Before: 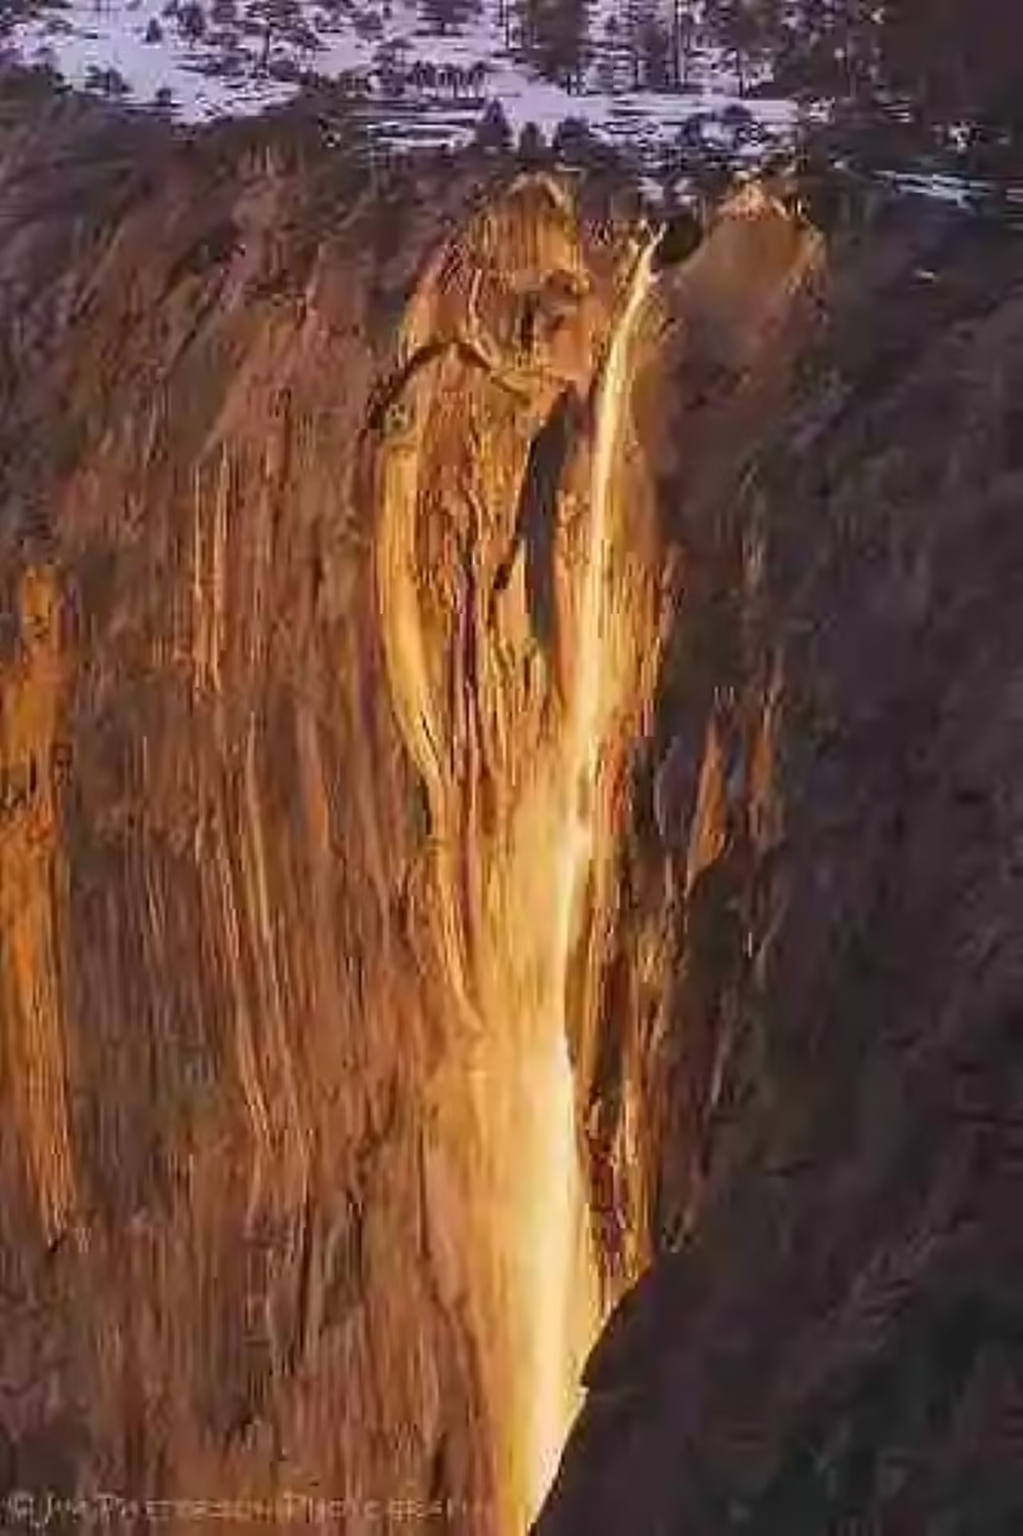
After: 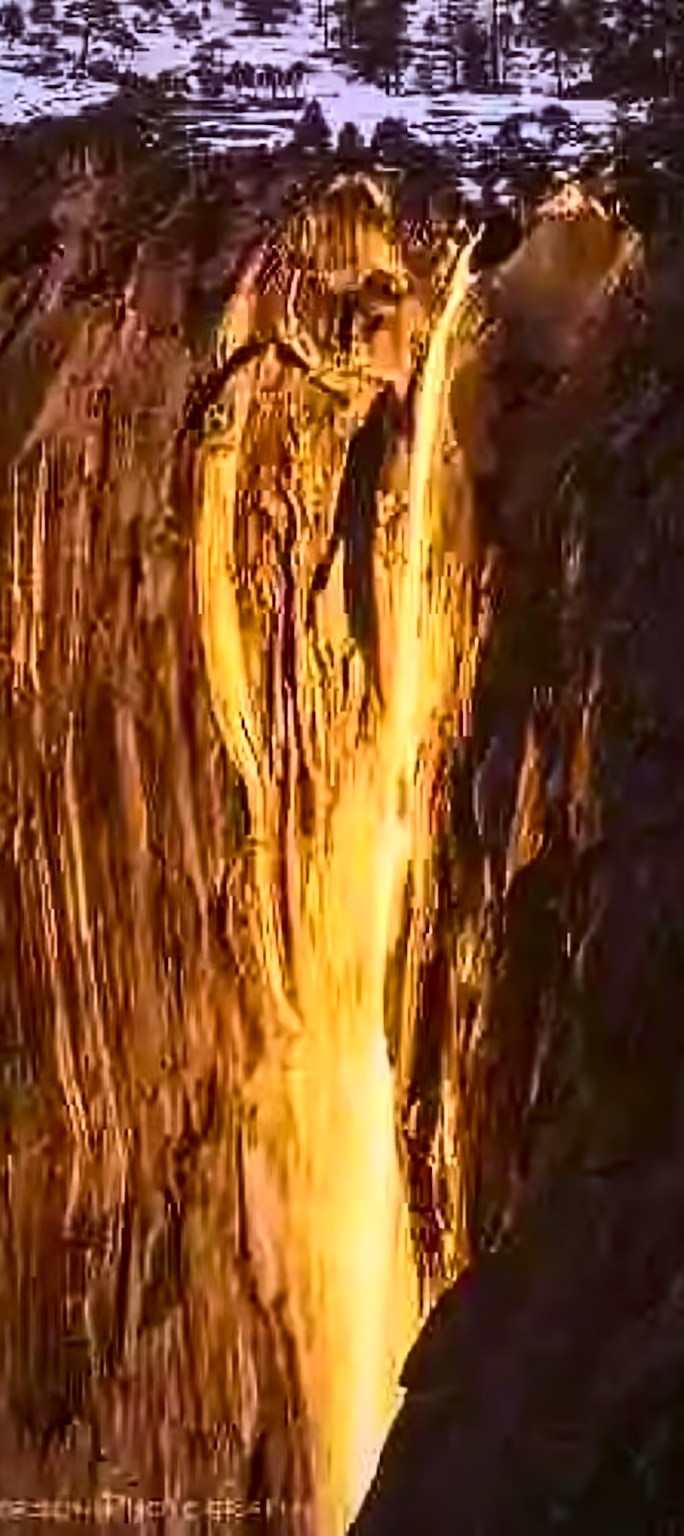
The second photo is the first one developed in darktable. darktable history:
color correction: highlights a* -3.47, highlights b* -6.68, shadows a* 3.15, shadows b* 5.46
vignetting: fall-off radius 63.38%
local contrast: on, module defaults
contrast brightness saturation: contrast 0.299
crop and rotate: left 17.751%, right 15.305%
tone equalizer: -8 EV -0.414 EV, -7 EV -0.362 EV, -6 EV -0.36 EV, -5 EV -0.2 EV, -3 EV 0.201 EV, -2 EV 0.362 EV, -1 EV 0.364 EV, +0 EV 0.418 EV, edges refinement/feathering 500, mask exposure compensation -1.57 EV, preserve details no
color balance rgb: shadows lift › chroma 0.681%, shadows lift › hue 113.42°, global offset › hue 171.07°, perceptual saturation grading › global saturation 0.612%, global vibrance 50.33%
